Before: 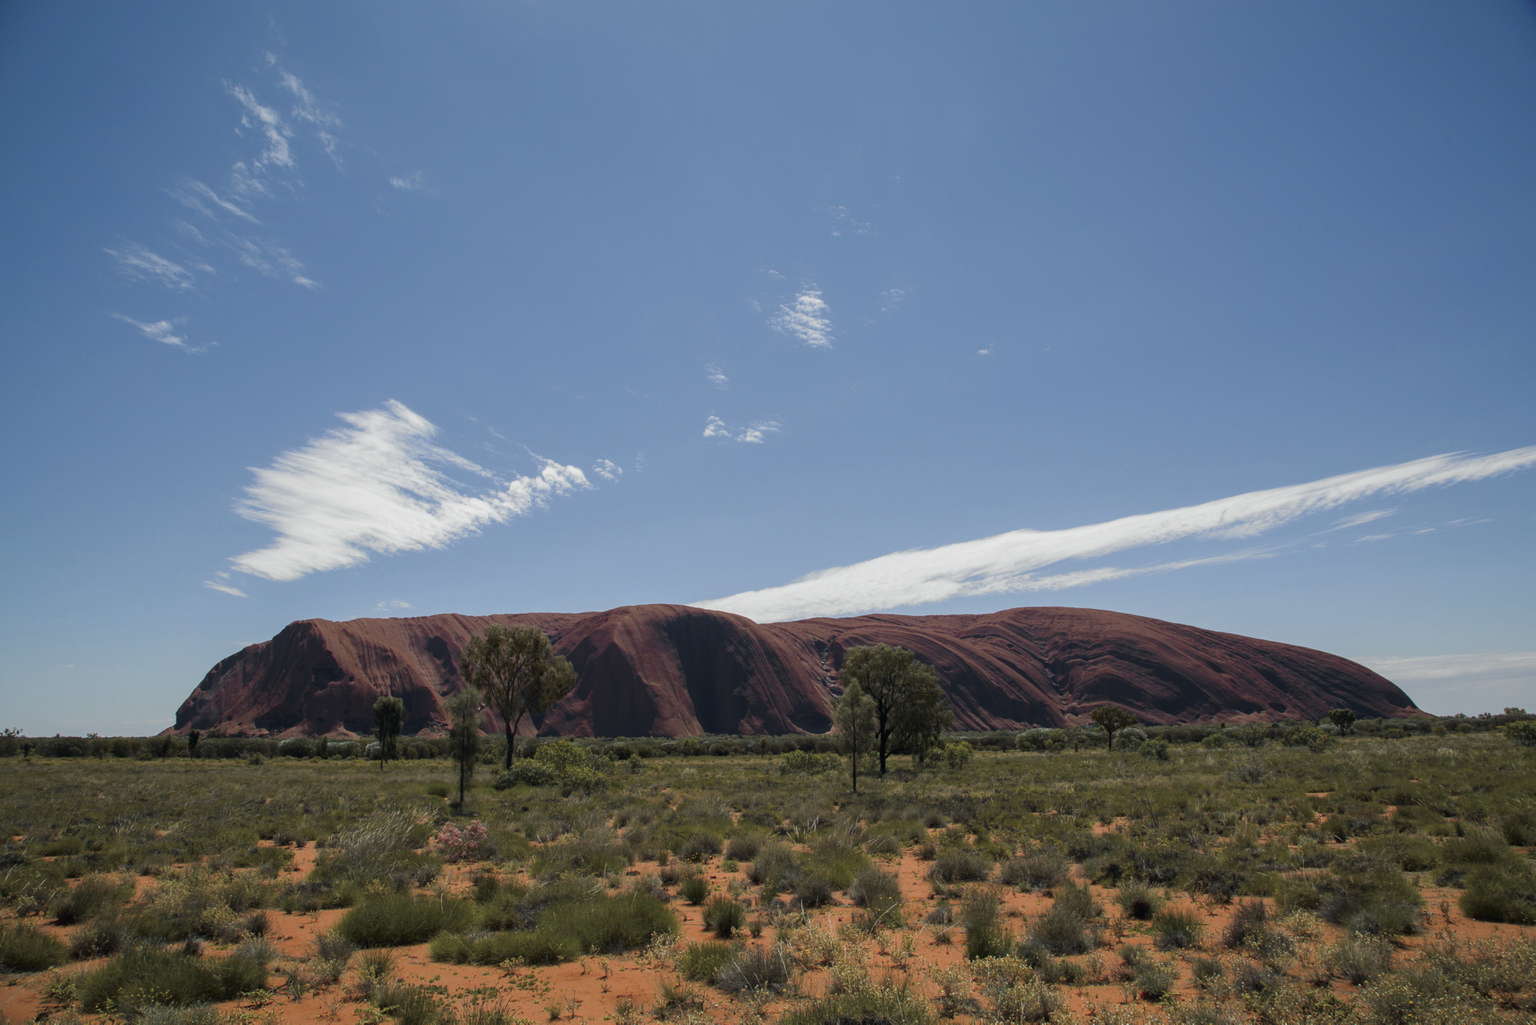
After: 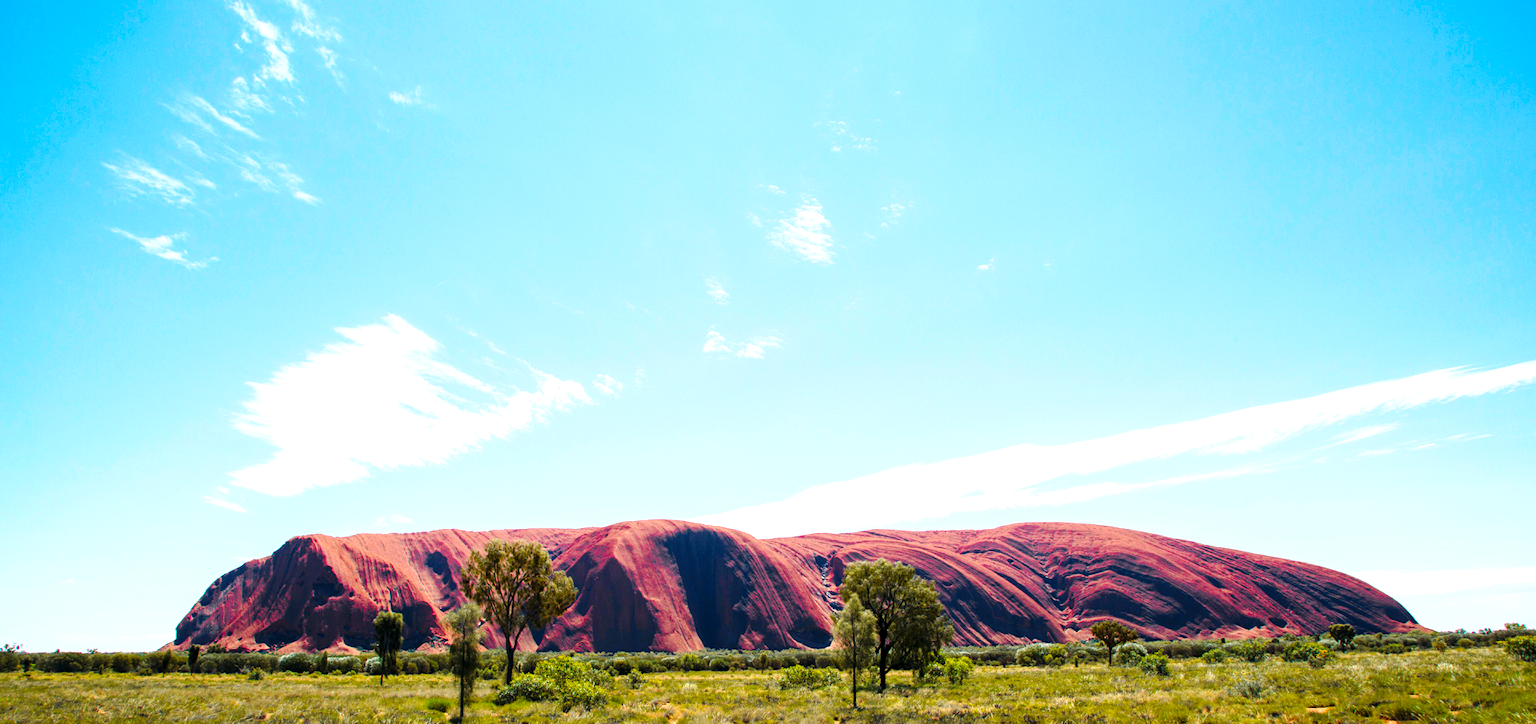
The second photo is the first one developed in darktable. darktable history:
local contrast: highlights 100%, shadows 100%, detail 120%, midtone range 0.2
exposure: black level correction 0, exposure 1.45 EV, compensate exposure bias true, compensate highlight preservation false
crop and rotate: top 8.293%, bottom 20.996%
contrast brightness saturation: saturation 0.5
base curve: curves: ch0 [(0, 0) (0.036, 0.025) (0.121, 0.166) (0.206, 0.329) (0.605, 0.79) (1, 1)], preserve colors none
